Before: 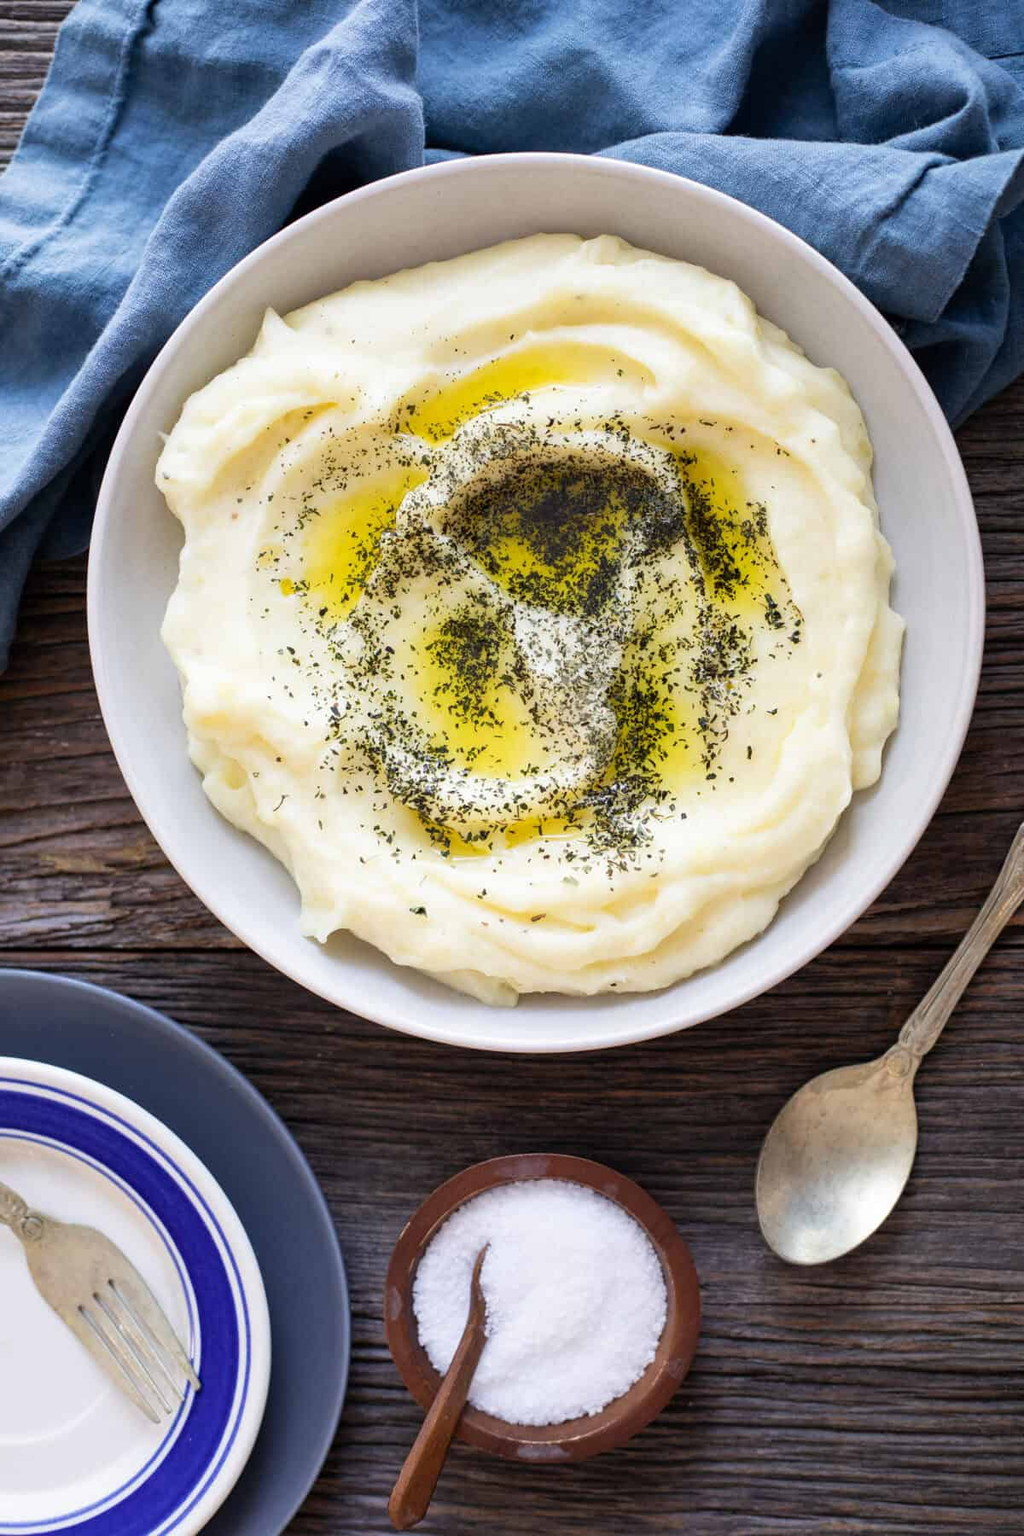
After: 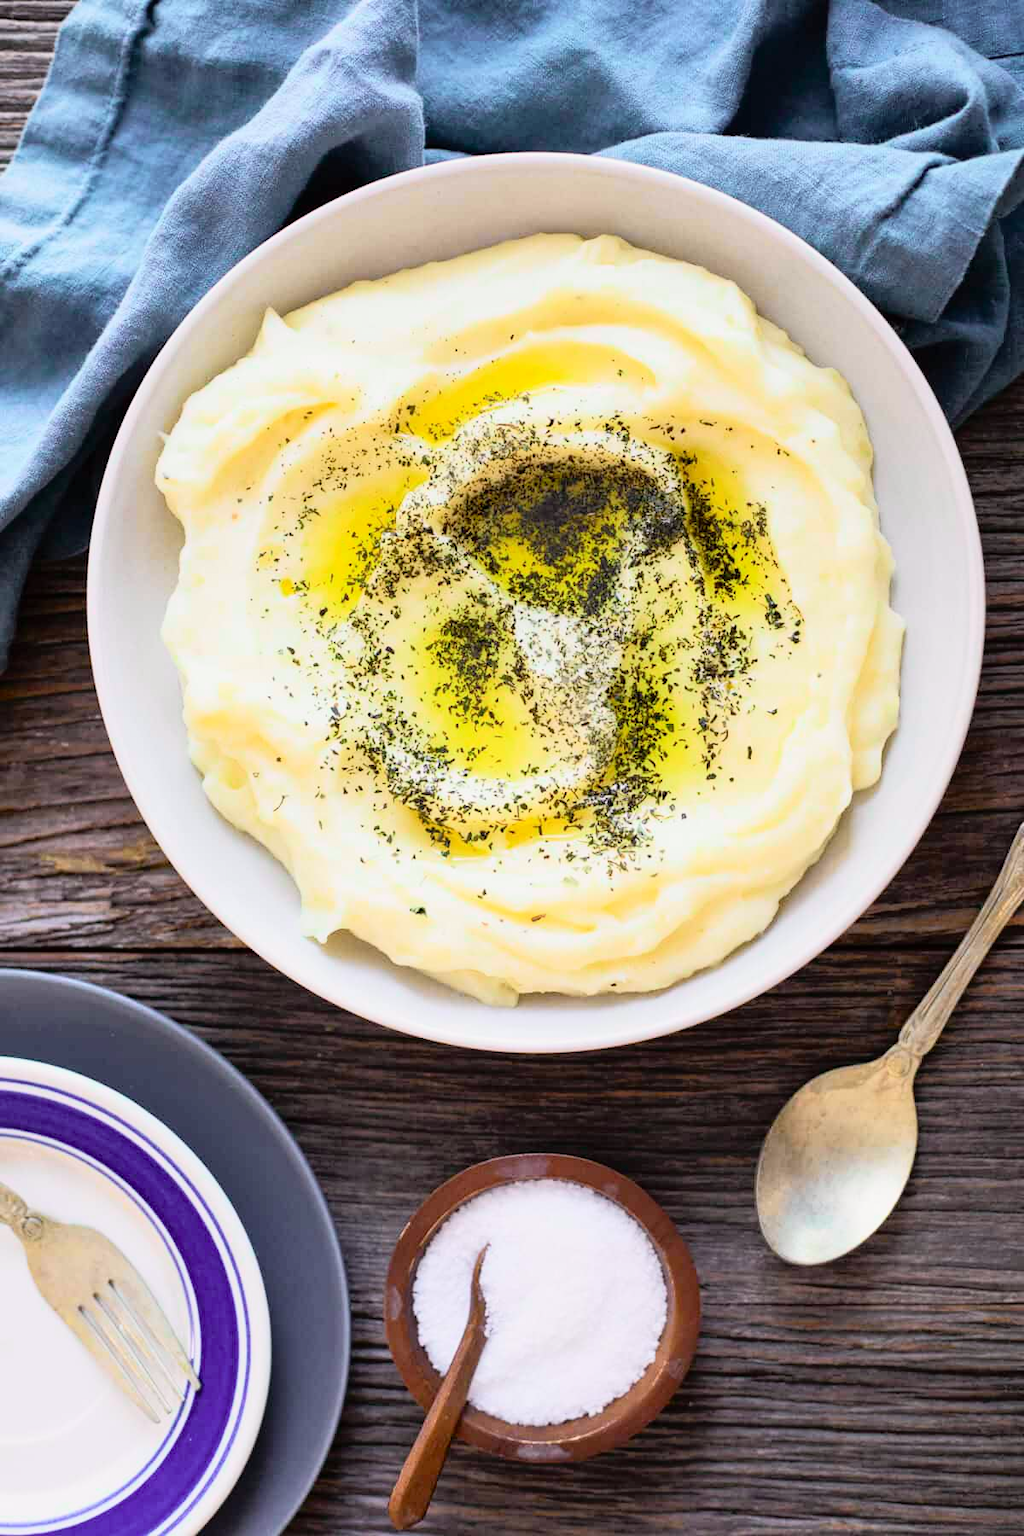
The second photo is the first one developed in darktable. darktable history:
tone curve: curves: ch0 [(0, 0.005) (0.103, 0.097) (0.18, 0.22) (0.4, 0.485) (0.5, 0.612) (0.668, 0.787) (0.823, 0.894) (1, 0.971)]; ch1 [(0, 0) (0.172, 0.123) (0.324, 0.253) (0.396, 0.388) (0.478, 0.461) (0.499, 0.498) (0.522, 0.528) (0.618, 0.649) (0.753, 0.821) (1, 1)]; ch2 [(0, 0) (0.411, 0.424) (0.496, 0.501) (0.515, 0.514) (0.555, 0.585) (0.641, 0.69) (1, 1)], color space Lab, independent channels, preserve colors none
